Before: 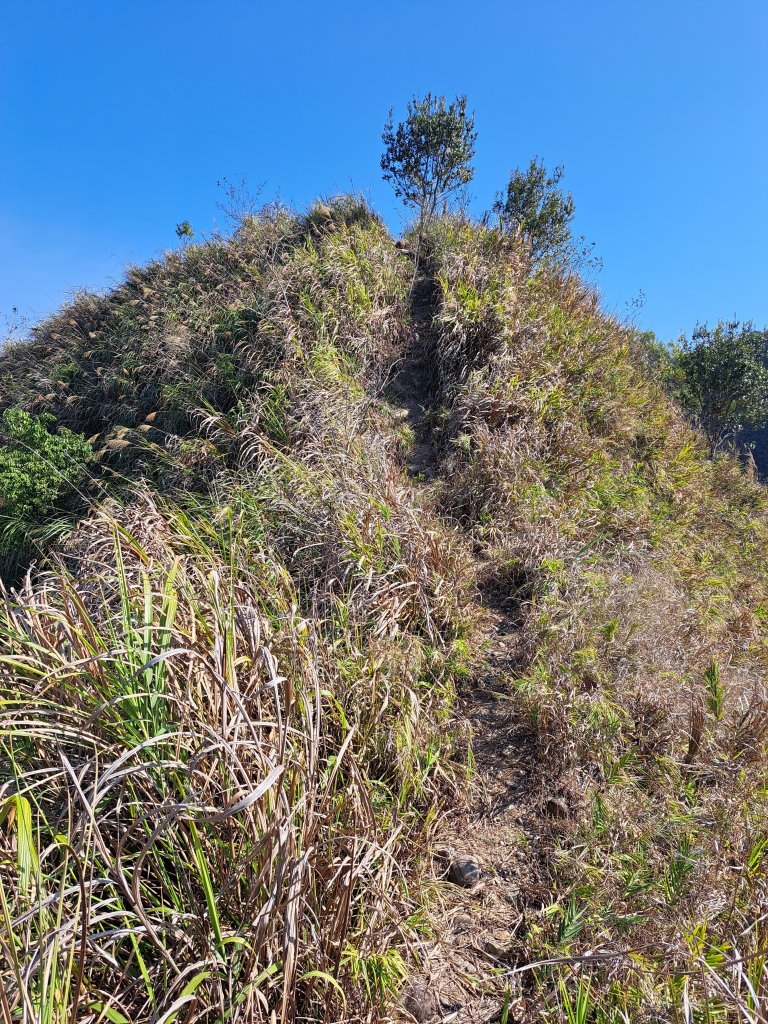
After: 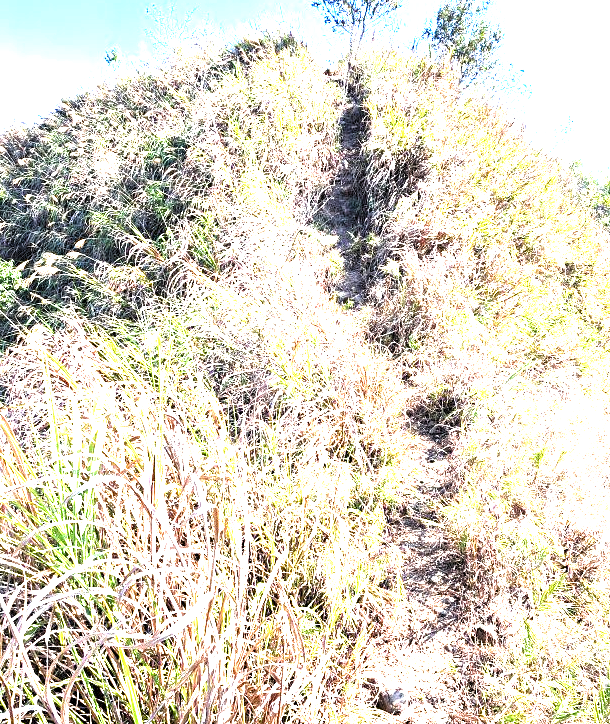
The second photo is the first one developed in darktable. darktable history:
crop: left 9.346%, top 16.895%, right 11.103%, bottom 12.338%
levels: levels [0.116, 0.574, 1]
exposure: exposure 3.041 EV, compensate highlight preservation false
color balance rgb: perceptual saturation grading › global saturation 20%, perceptual saturation grading › highlights -24.778%, perceptual saturation grading › shadows 24.722%, contrast 4.847%
